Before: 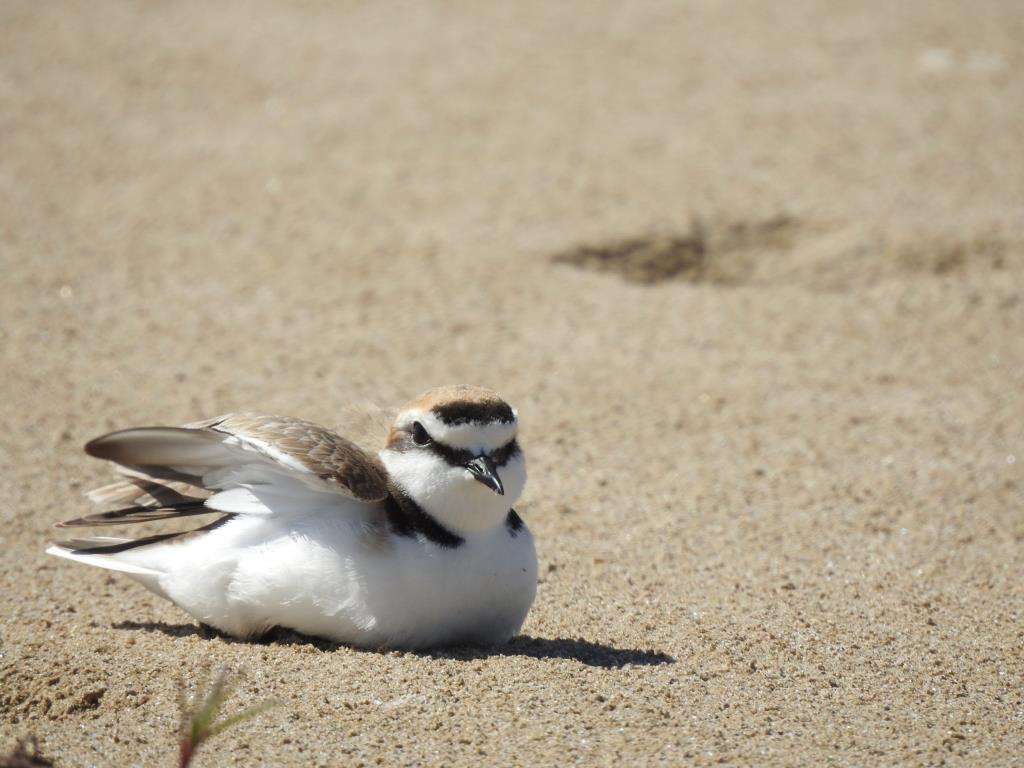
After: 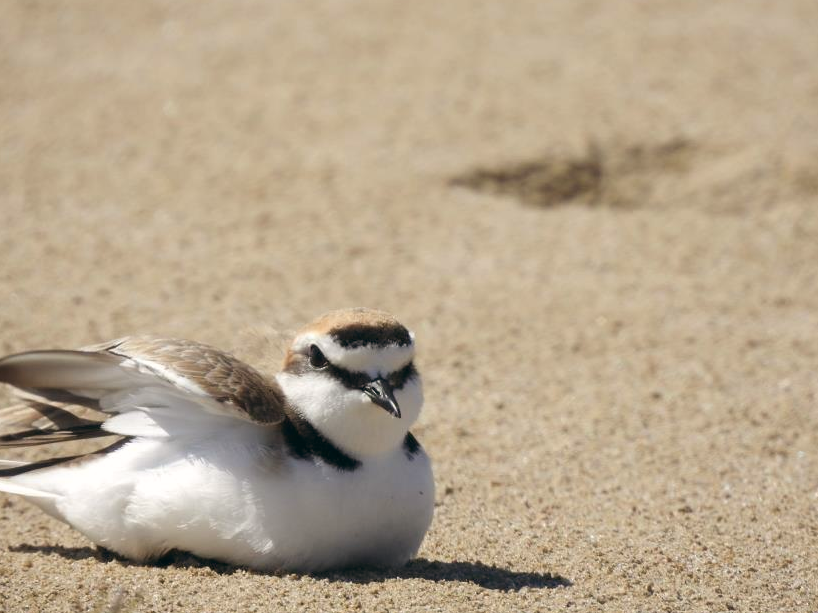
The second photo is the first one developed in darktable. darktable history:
color balance: lift [1, 0.998, 1.001, 1.002], gamma [1, 1.02, 1, 0.98], gain [1, 1.02, 1.003, 0.98]
crop and rotate: left 10.071%, top 10.071%, right 10.02%, bottom 10.02%
